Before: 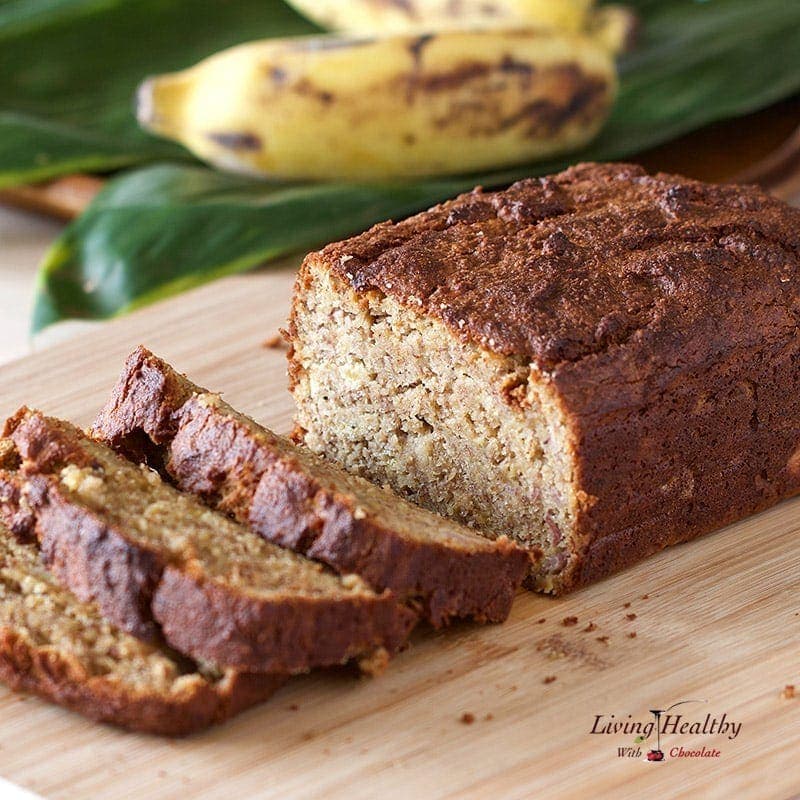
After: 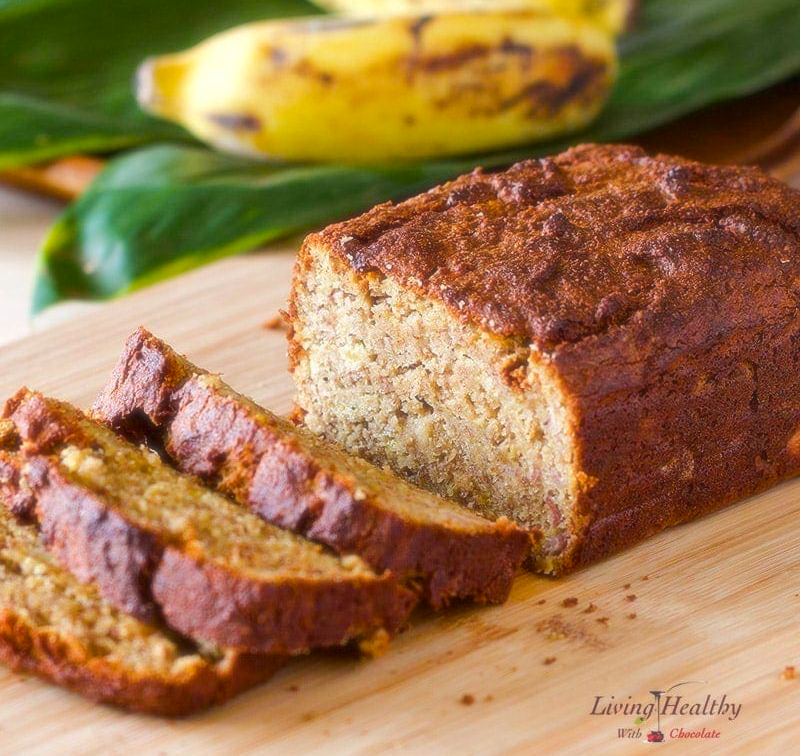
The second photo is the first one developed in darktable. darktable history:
color balance rgb: perceptual saturation grading › global saturation 25%, perceptual brilliance grading › mid-tones 10%, perceptual brilliance grading › shadows 15%, global vibrance 20%
soften: size 19.52%, mix 20.32%
crop and rotate: top 2.479%, bottom 3.018%
